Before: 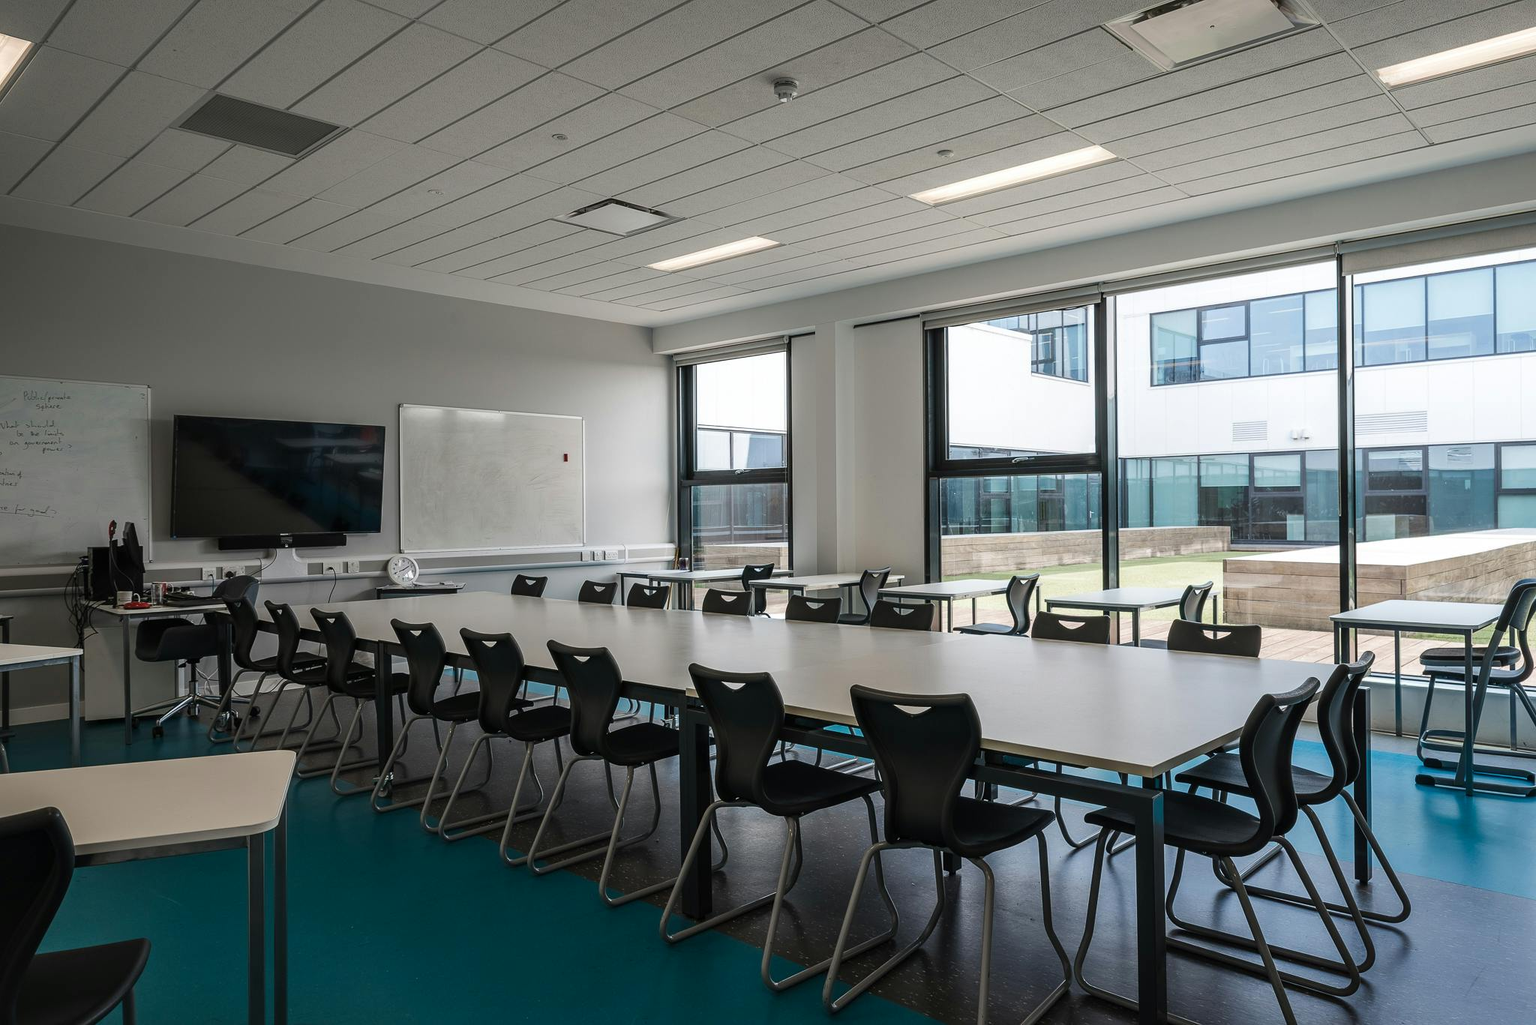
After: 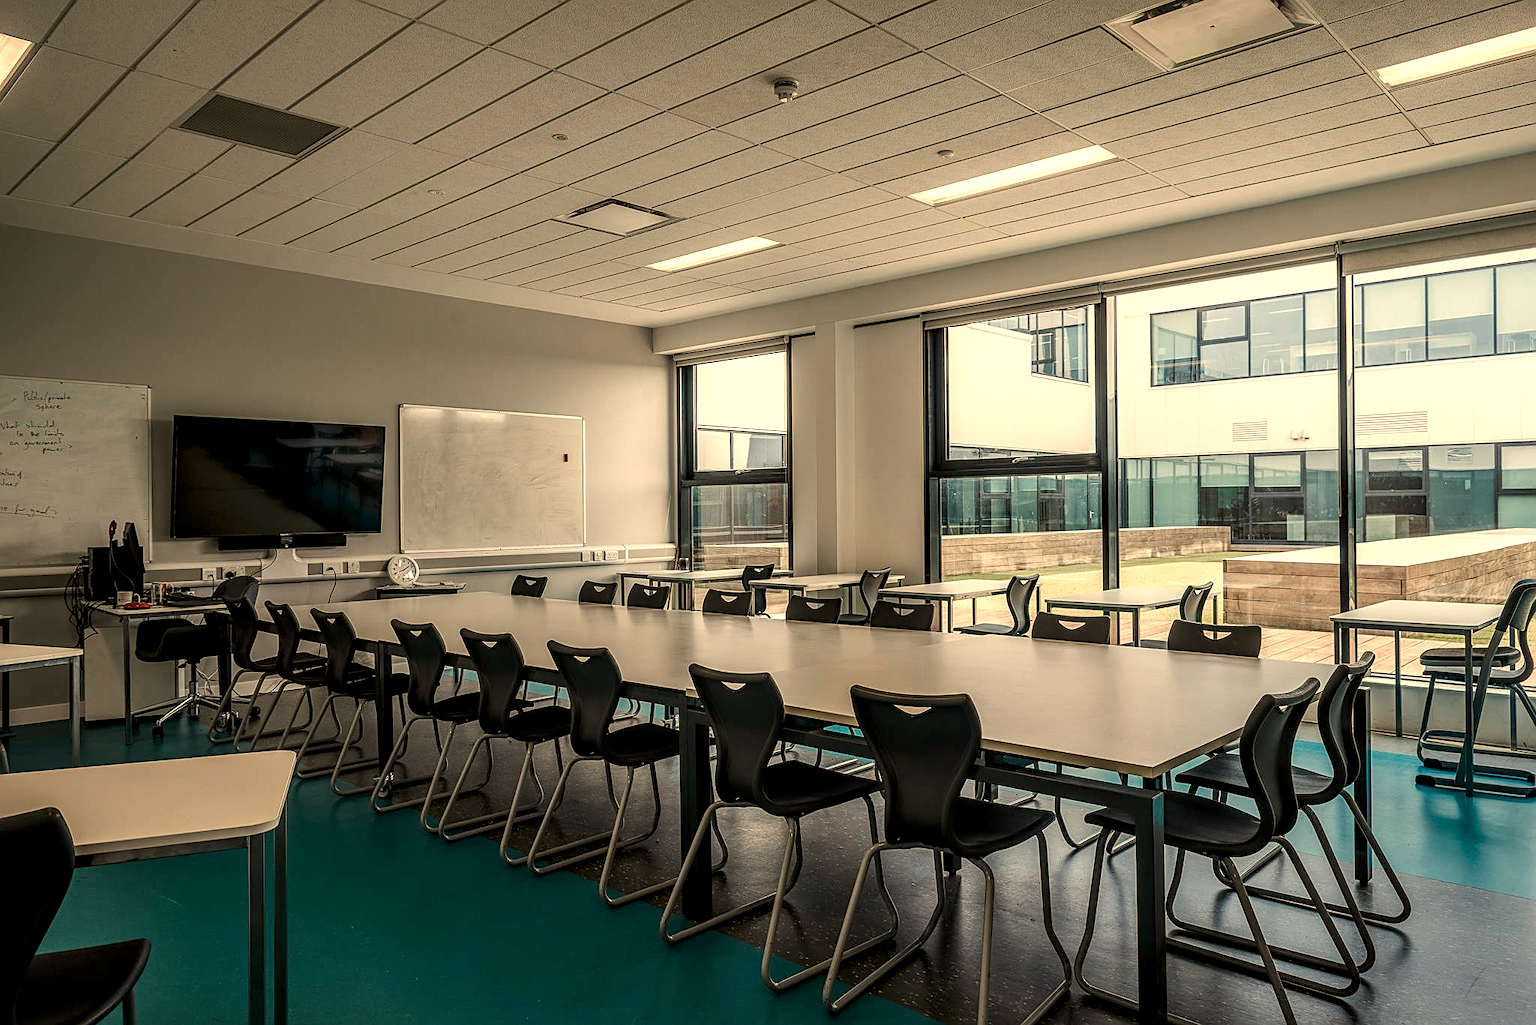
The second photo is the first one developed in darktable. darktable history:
local contrast: highlights 20%, detail 150%
sharpen: on, module defaults
white balance: red 1.138, green 0.996, blue 0.812
